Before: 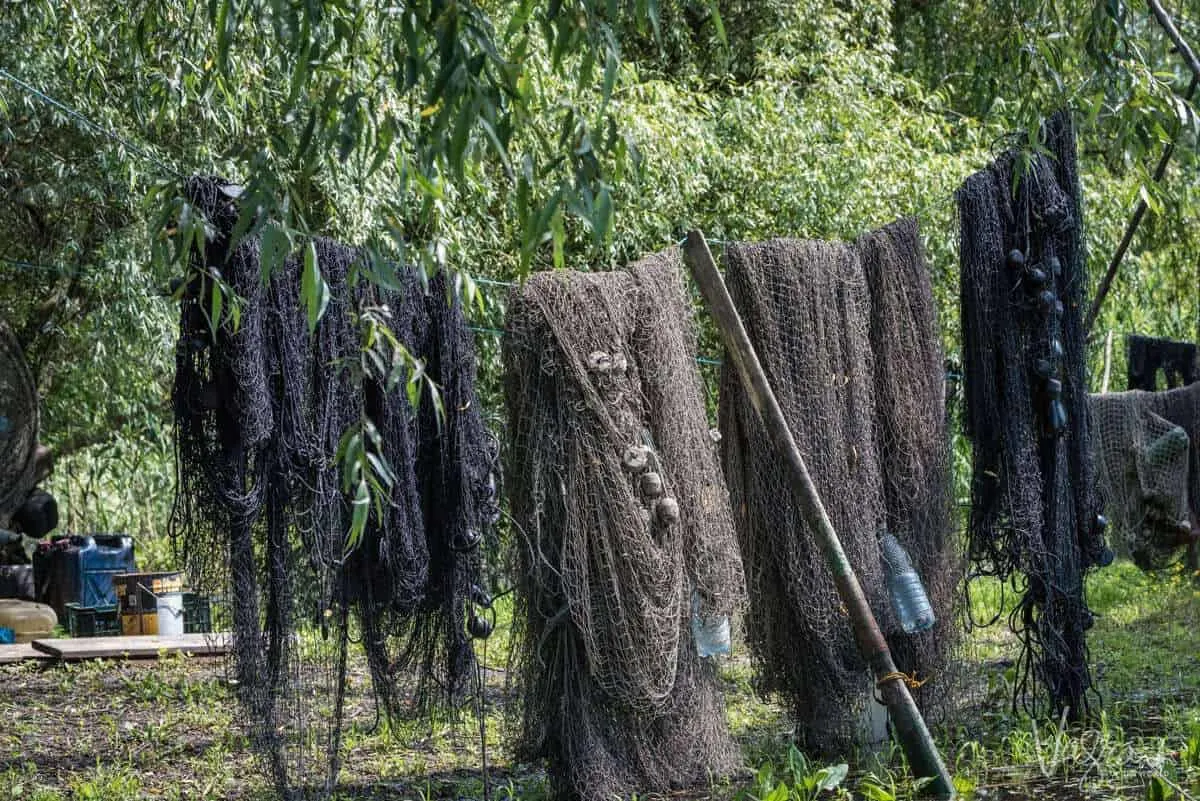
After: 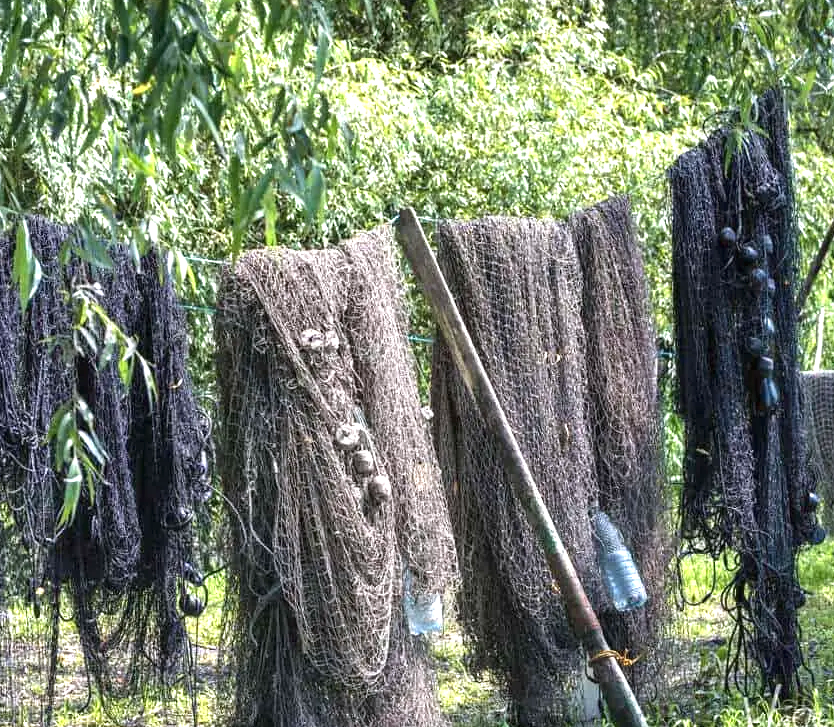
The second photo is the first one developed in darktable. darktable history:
crop and rotate: left 24.034%, top 2.838%, right 6.406%, bottom 6.299%
white balance: red 1.004, blue 1.024
exposure: black level correction 0, exposure 1.1 EV, compensate exposure bias true, compensate highlight preservation false
